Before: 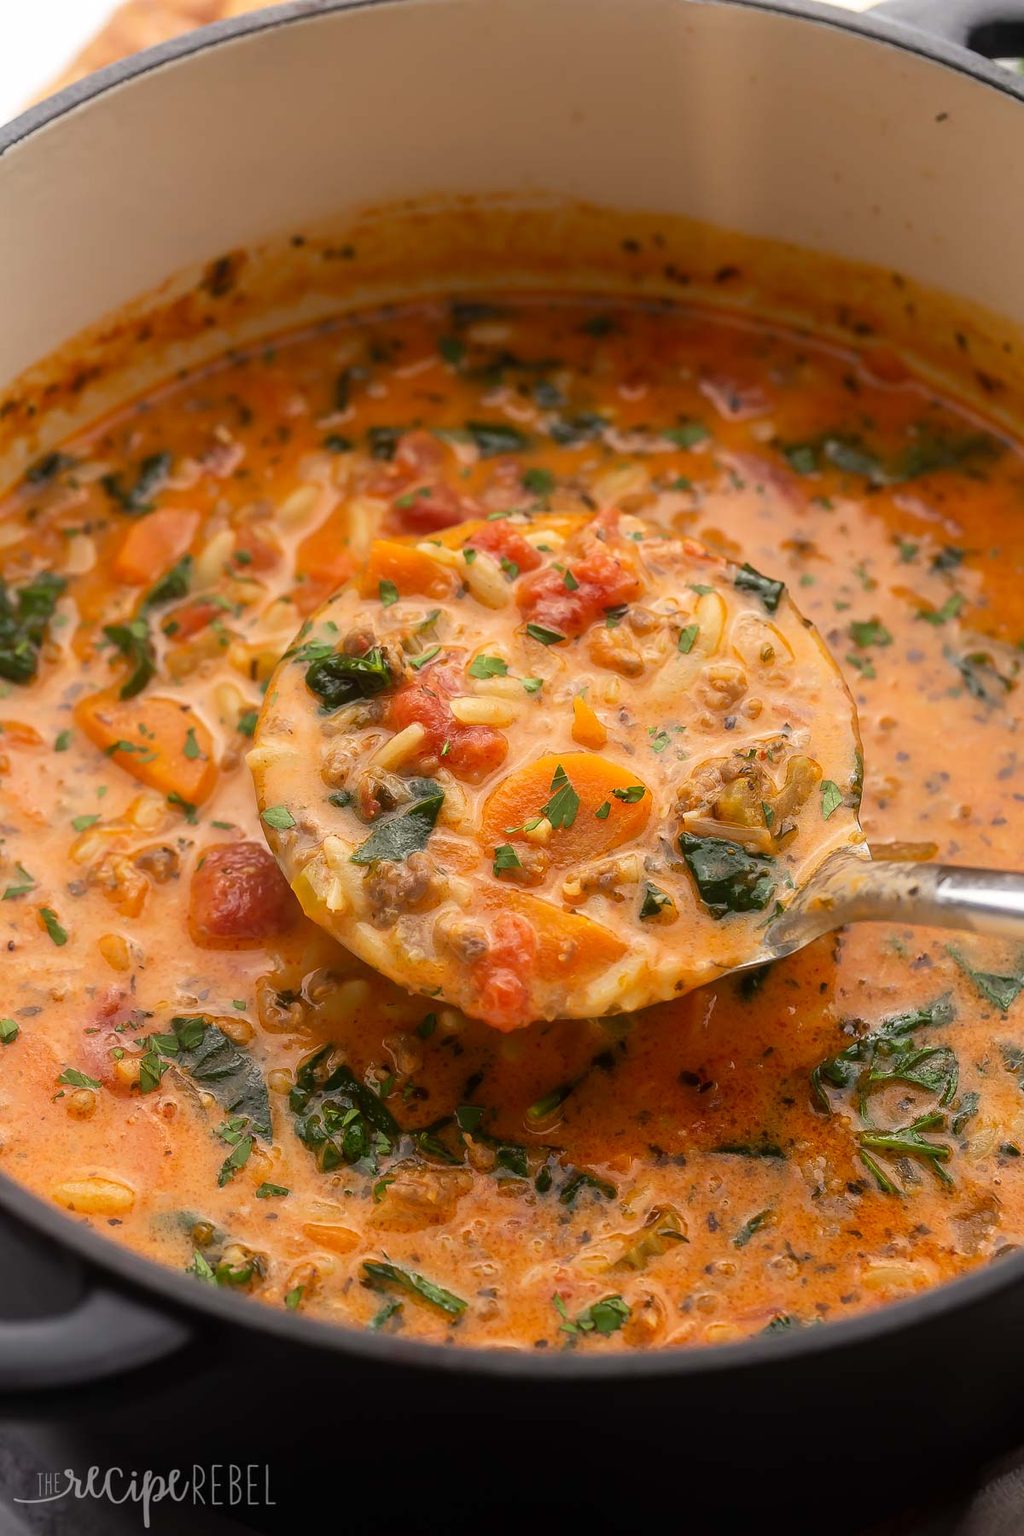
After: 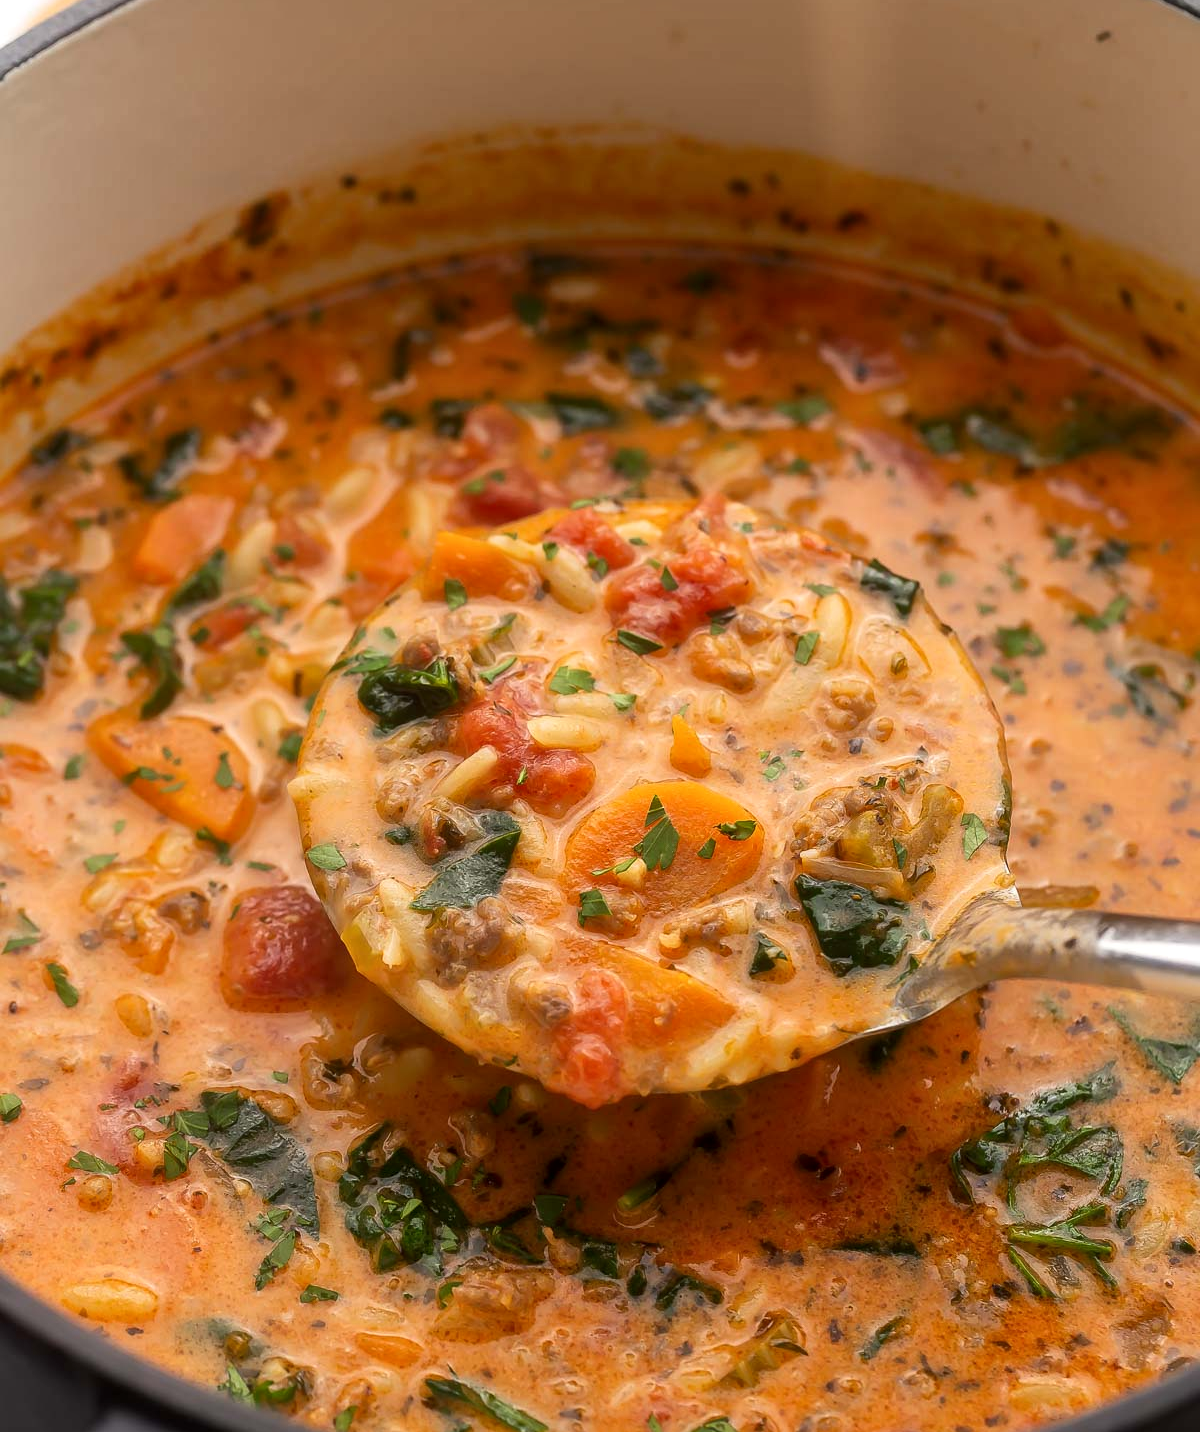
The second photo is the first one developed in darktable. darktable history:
local contrast: mode bilateral grid, contrast 21, coarseness 51, detail 120%, midtone range 0.2
crop and rotate: top 5.663%, bottom 14.761%
